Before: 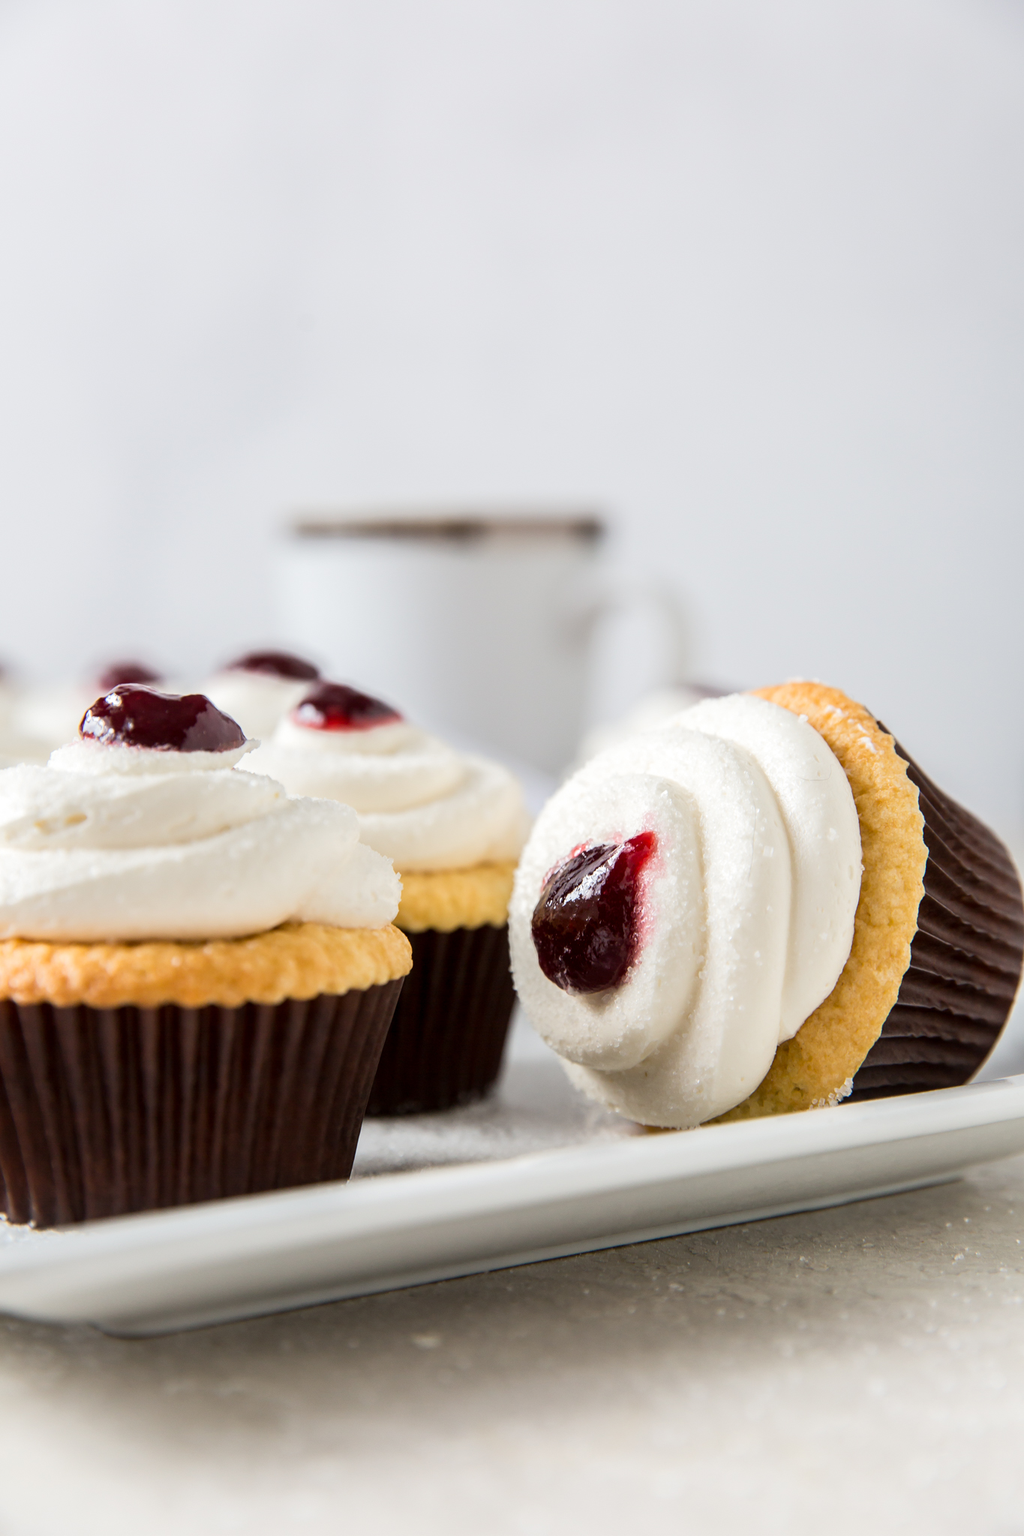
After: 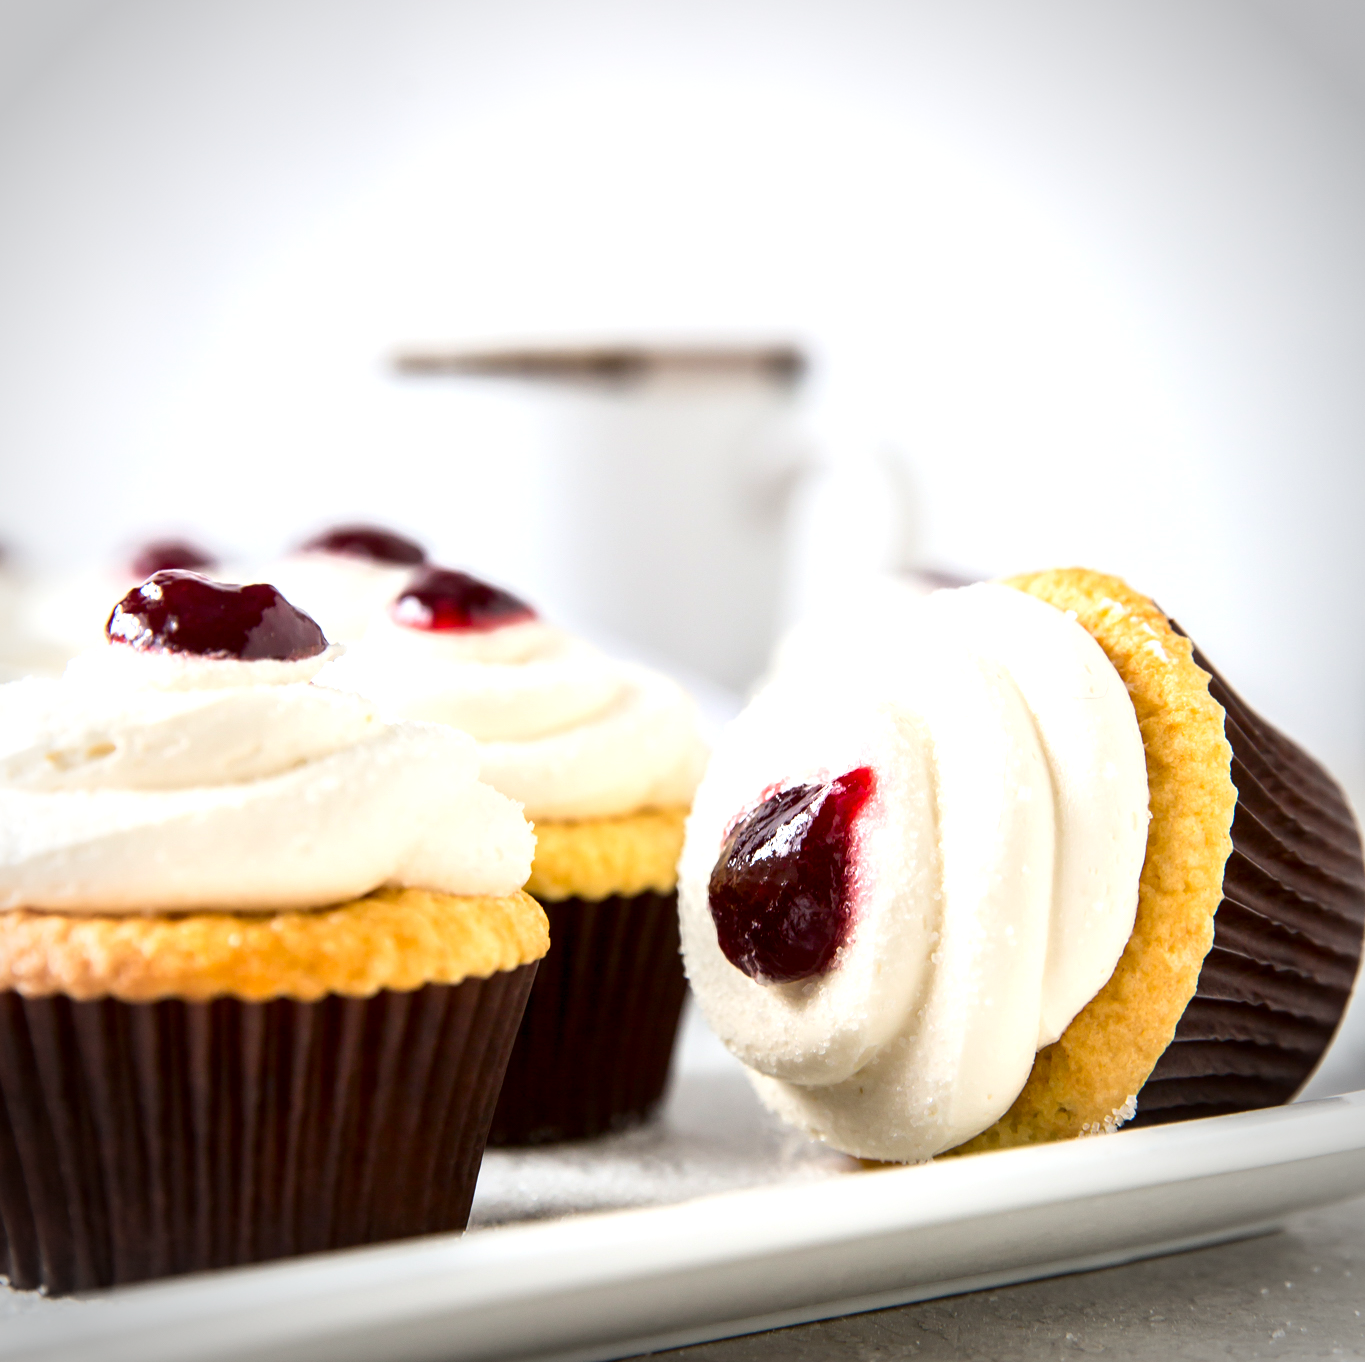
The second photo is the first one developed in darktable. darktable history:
crop: top 16.727%, bottom 16.727%
exposure: exposure 0.556 EV, compensate highlight preservation false
vignetting: automatic ratio true
shadows and highlights: shadows 25, highlights -25
contrast brightness saturation: contrast 0.13, brightness -0.05, saturation 0.16
